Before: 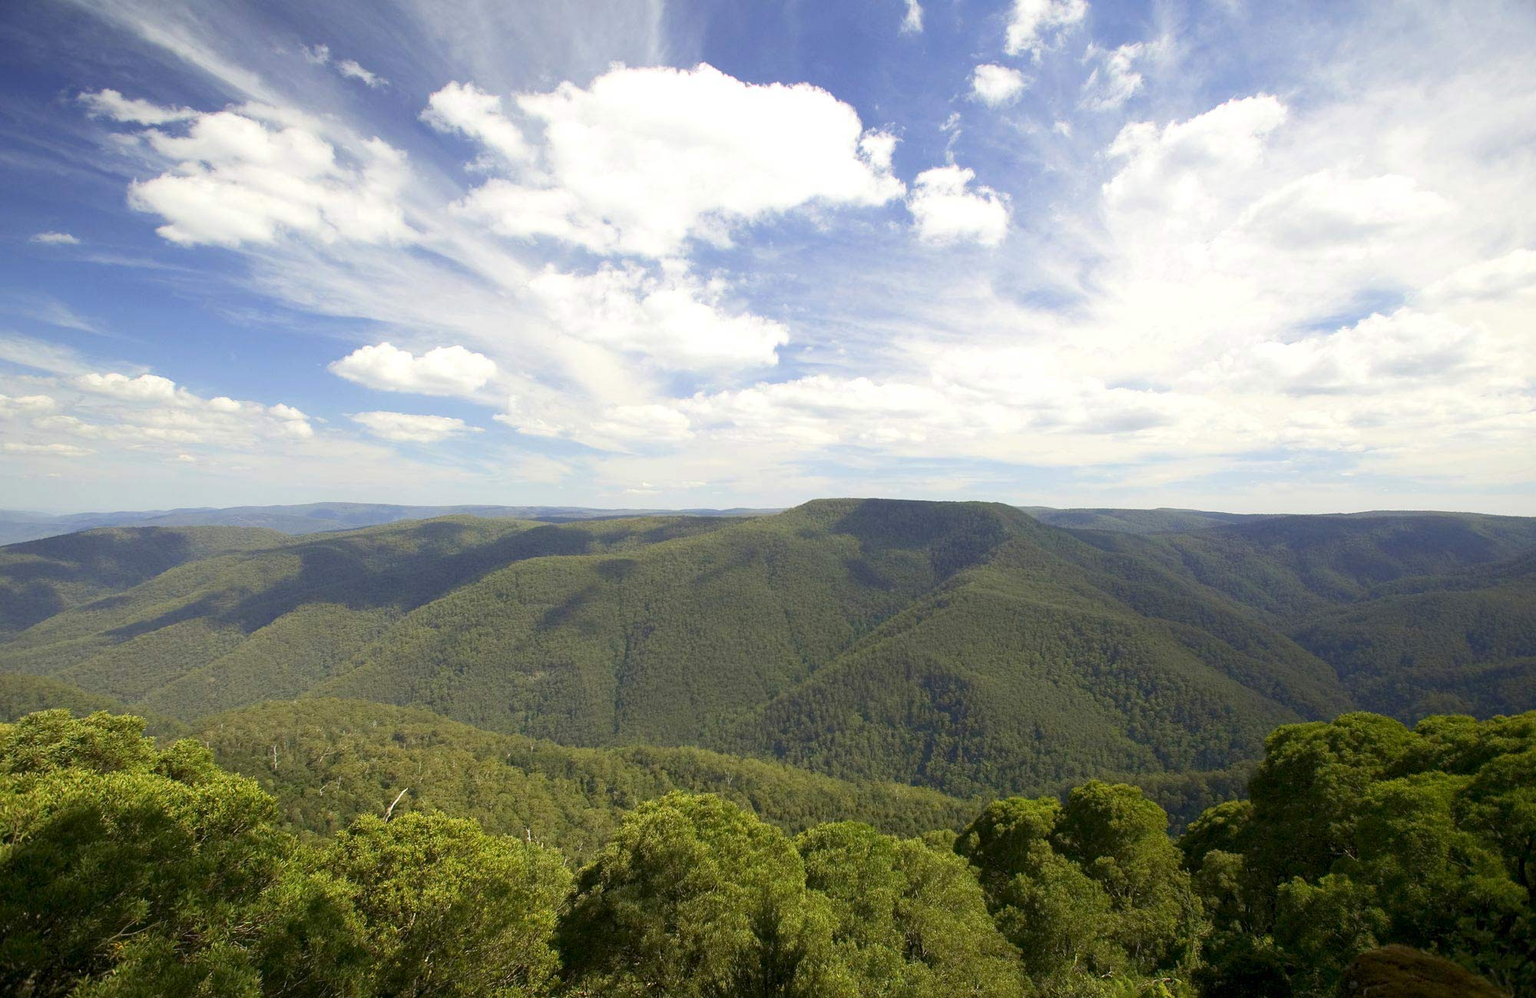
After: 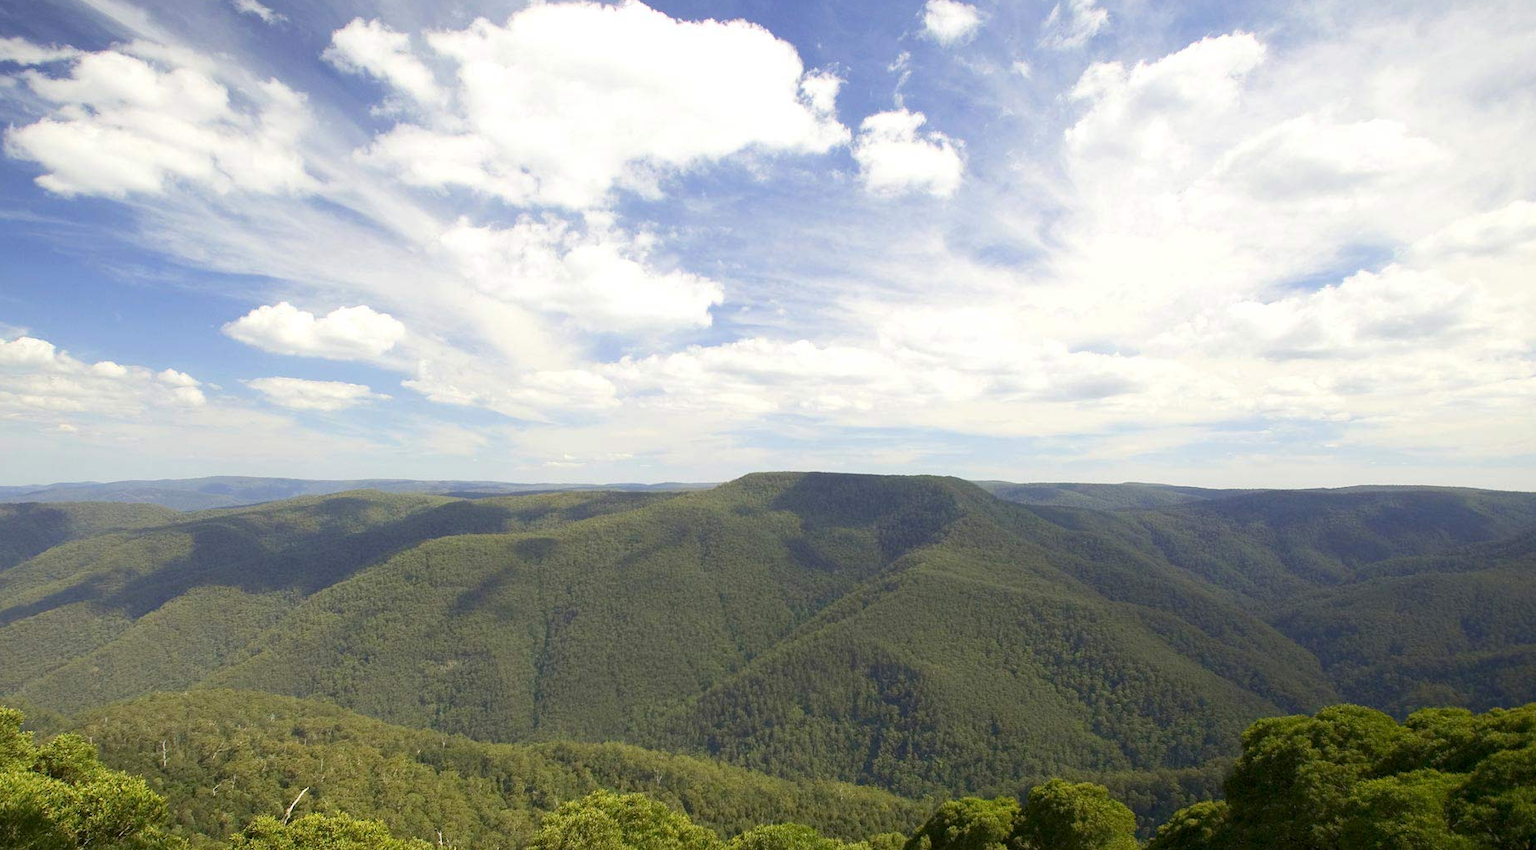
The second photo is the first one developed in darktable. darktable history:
crop: left 8.129%, top 6.539%, bottom 15.191%
